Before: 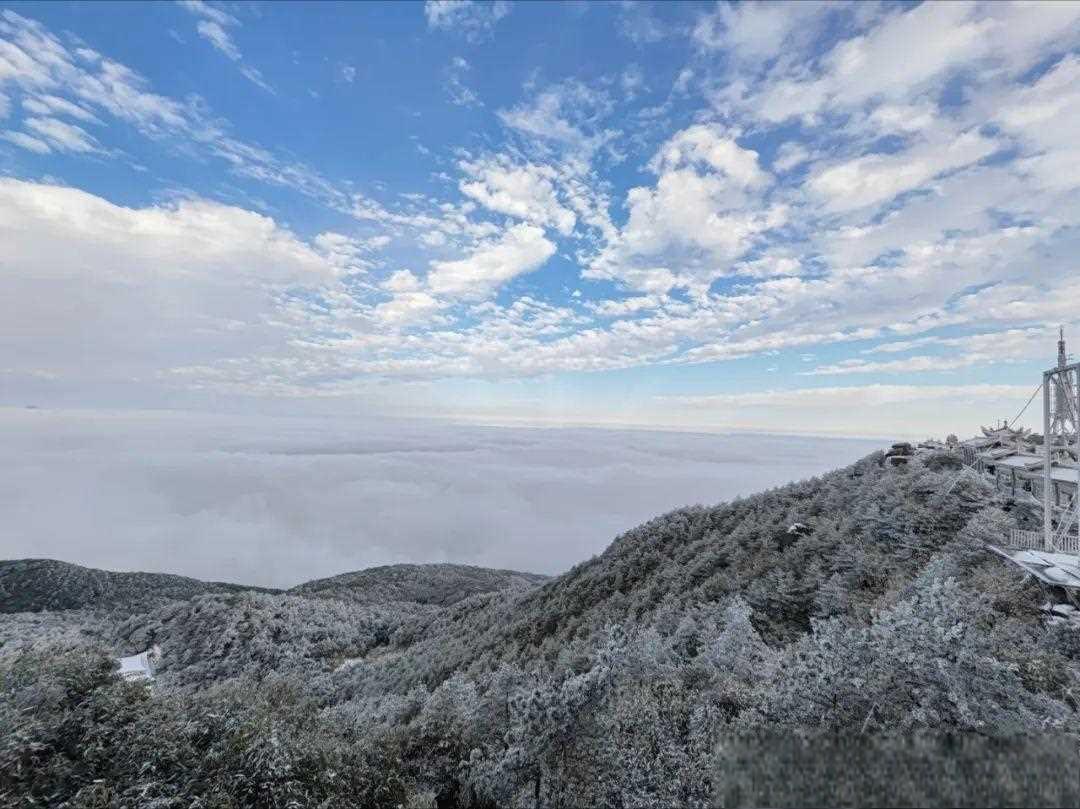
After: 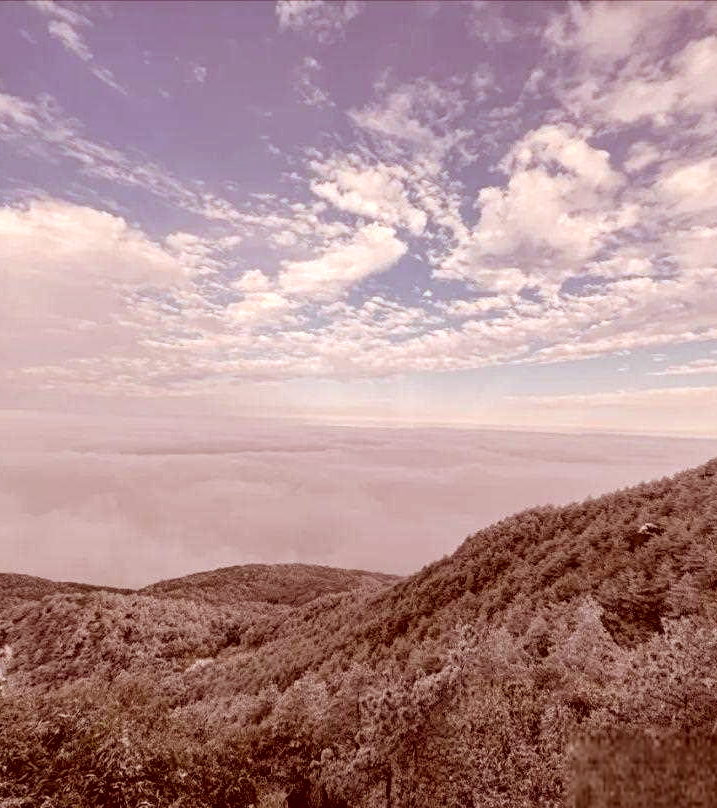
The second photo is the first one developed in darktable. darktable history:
exposure: black level correction 0.007, exposure 0.101 EV, compensate exposure bias true, compensate highlight preservation false
color correction: highlights a* 9.25, highlights b* 8.5, shadows a* 39.61, shadows b* 39.82, saturation 0.771
crop and rotate: left 13.874%, right 19.706%
